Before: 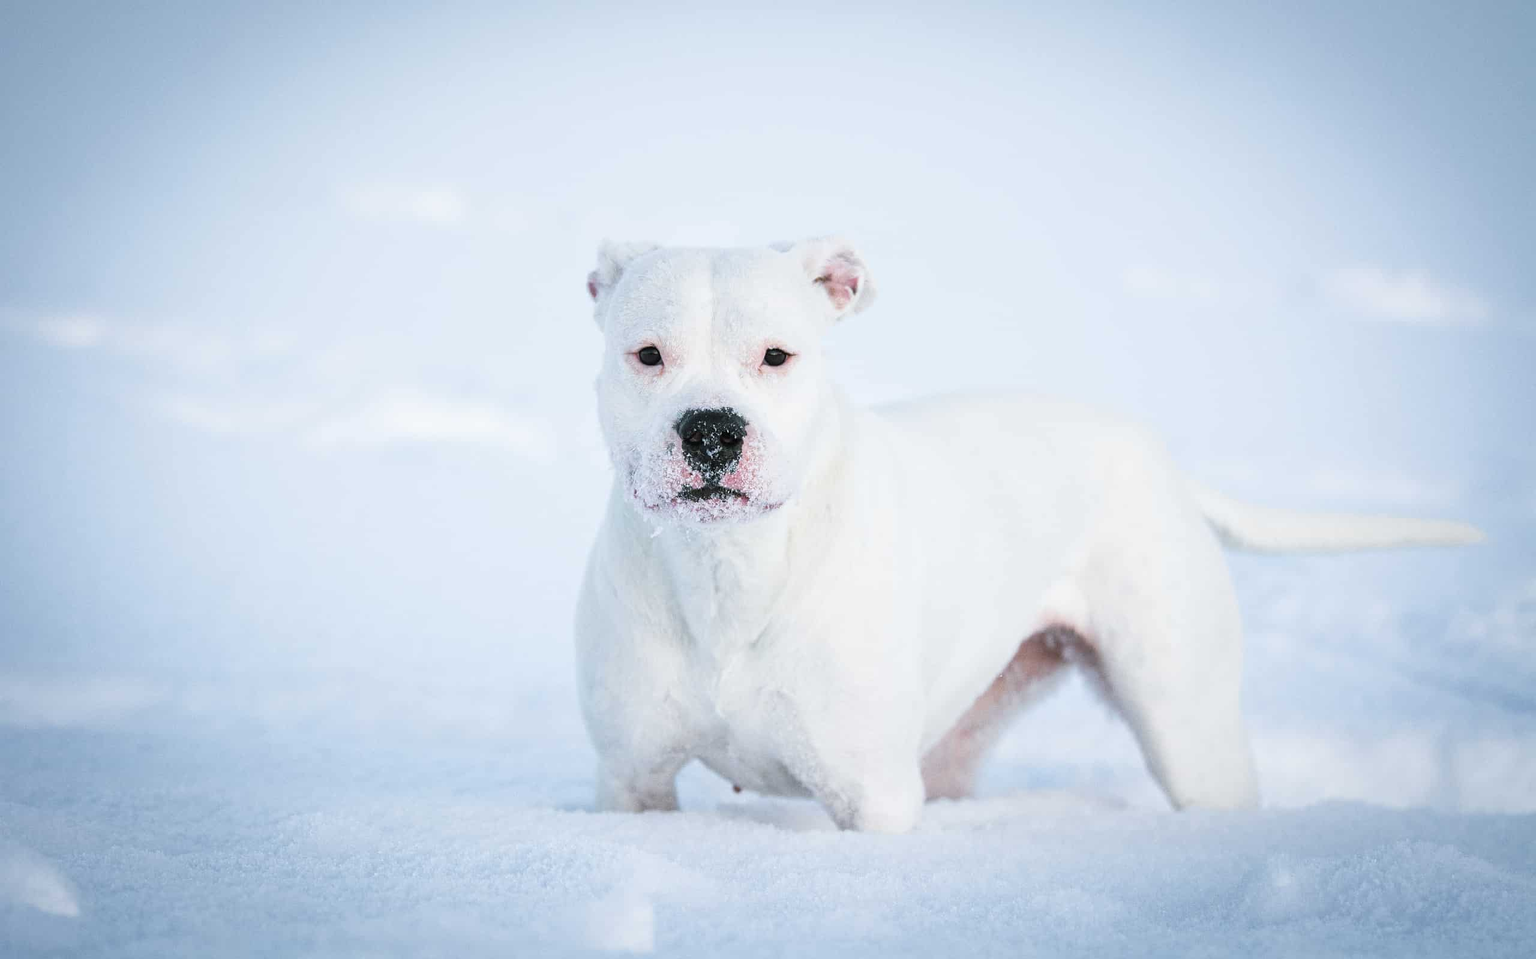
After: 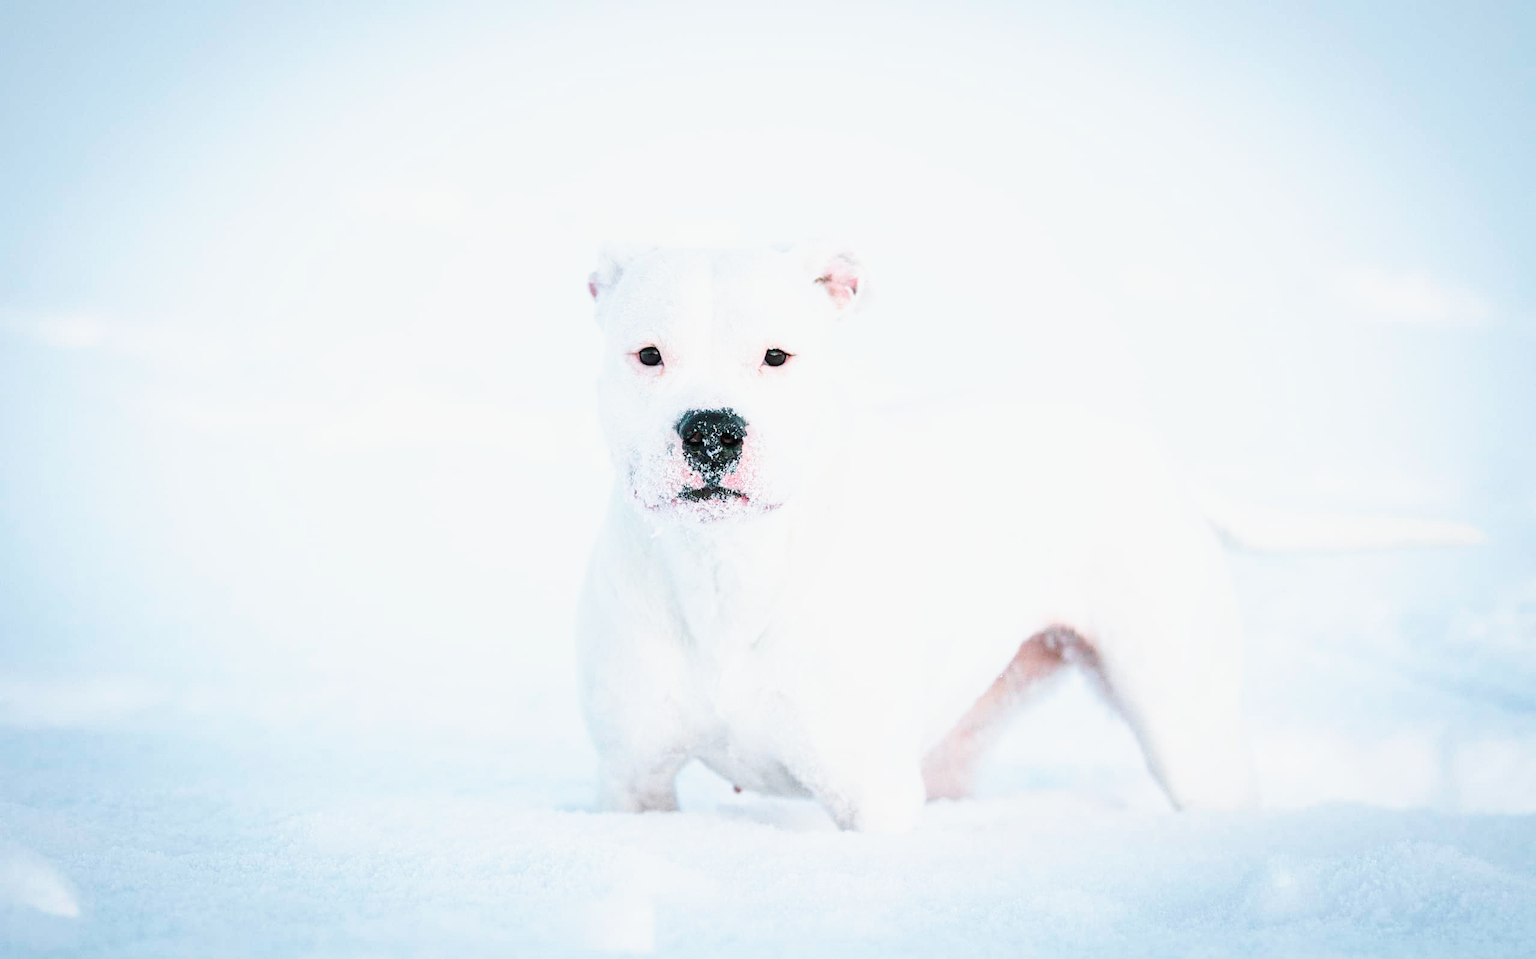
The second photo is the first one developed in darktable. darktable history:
base curve: curves: ch0 [(0, 0) (0.025, 0.046) (0.112, 0.277) (0.467, 0.74) (0.814, 0.929) (1, 0.942)], preserve colors none
